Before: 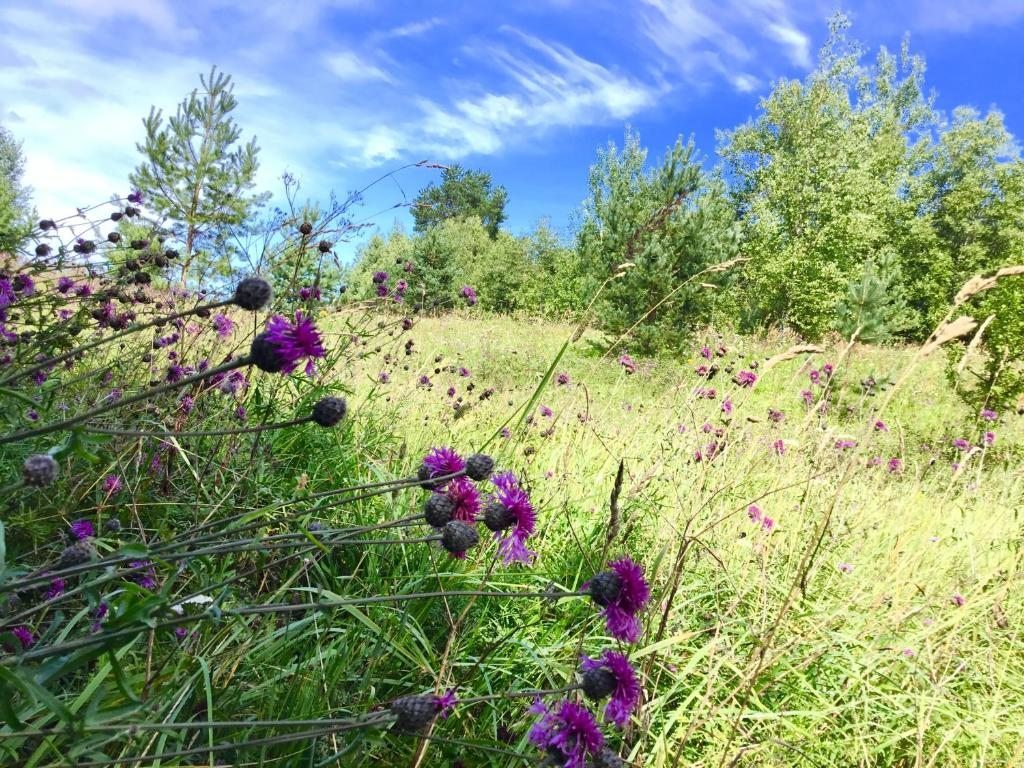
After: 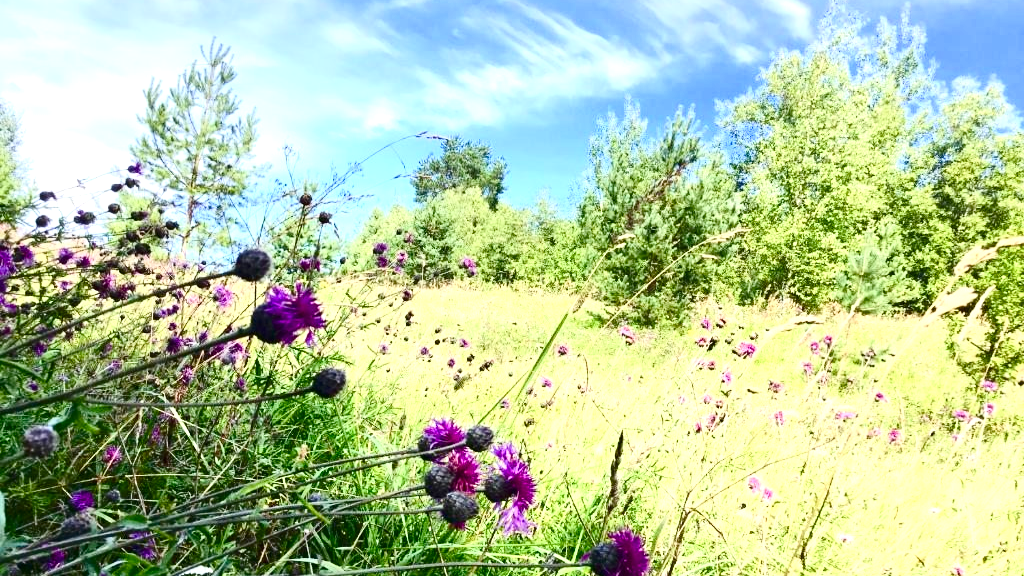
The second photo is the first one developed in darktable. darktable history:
exposure: black level correction 0, exposure 0.7 EV, compensate highlight preservation false
crop: top 3.857%, bottom 21.132%
contrast brightness saturation: contrast 0.28
color balance rgb: perceptual saturation grading › global saturation 20%, perceptual saturation grading › highlights -25%, perceptual saturation grading › shadows 25%
